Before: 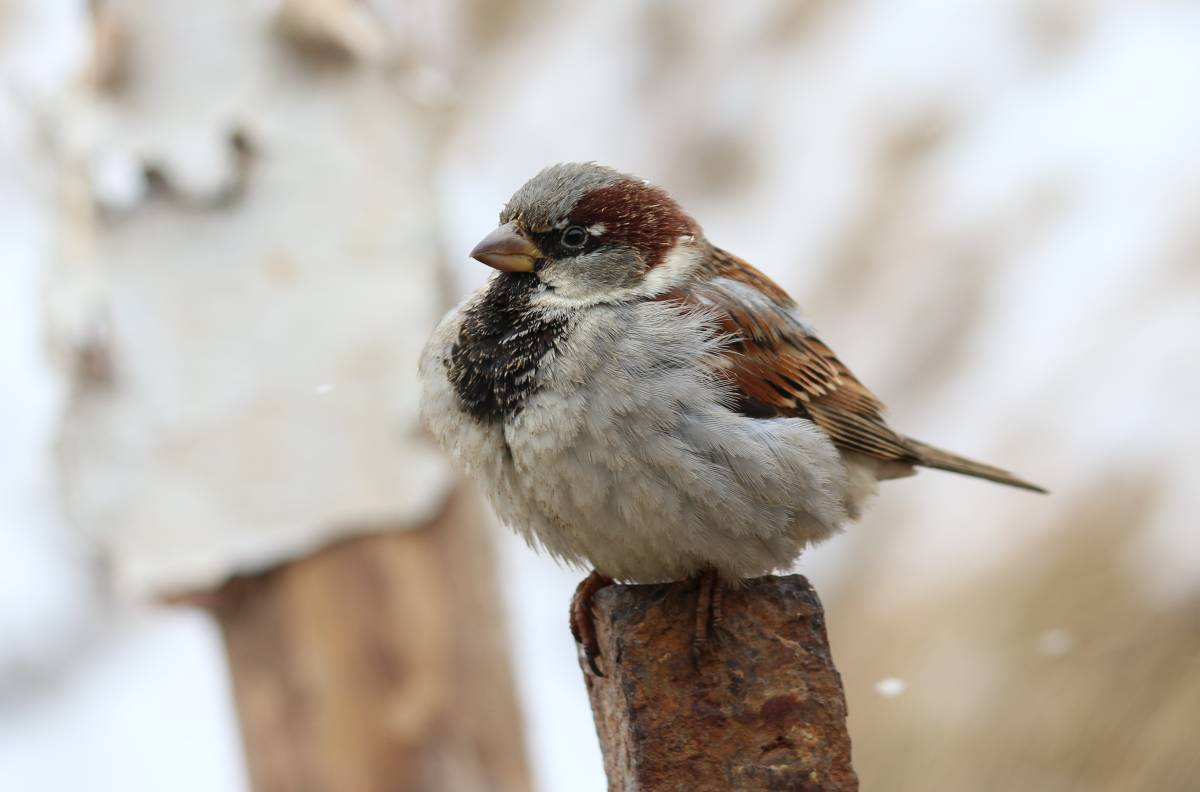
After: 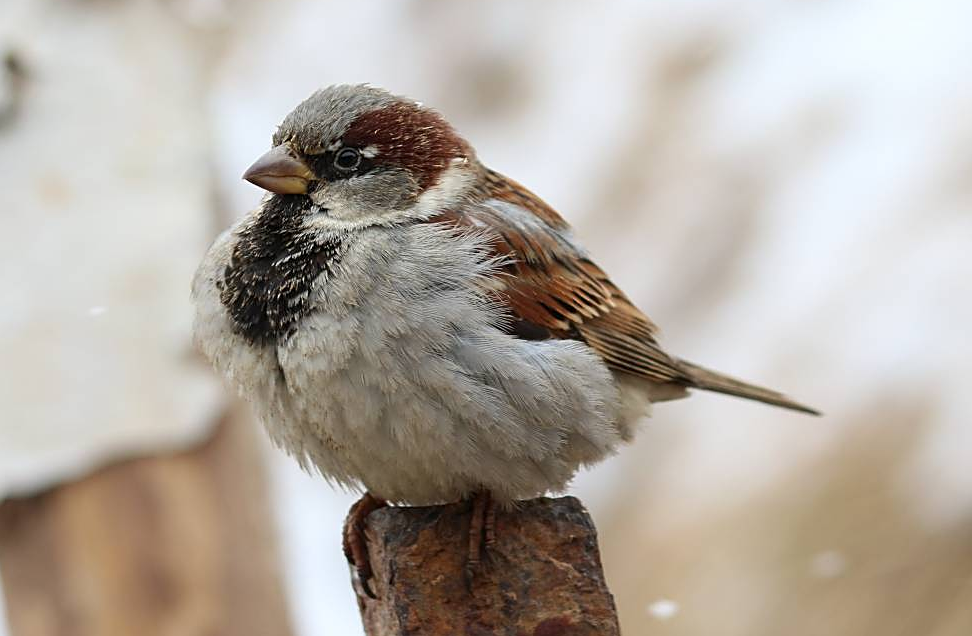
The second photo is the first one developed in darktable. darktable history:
sharpen: on, module defaults
crop: left 18.991%, top 9.901%, bottom 9.756%
